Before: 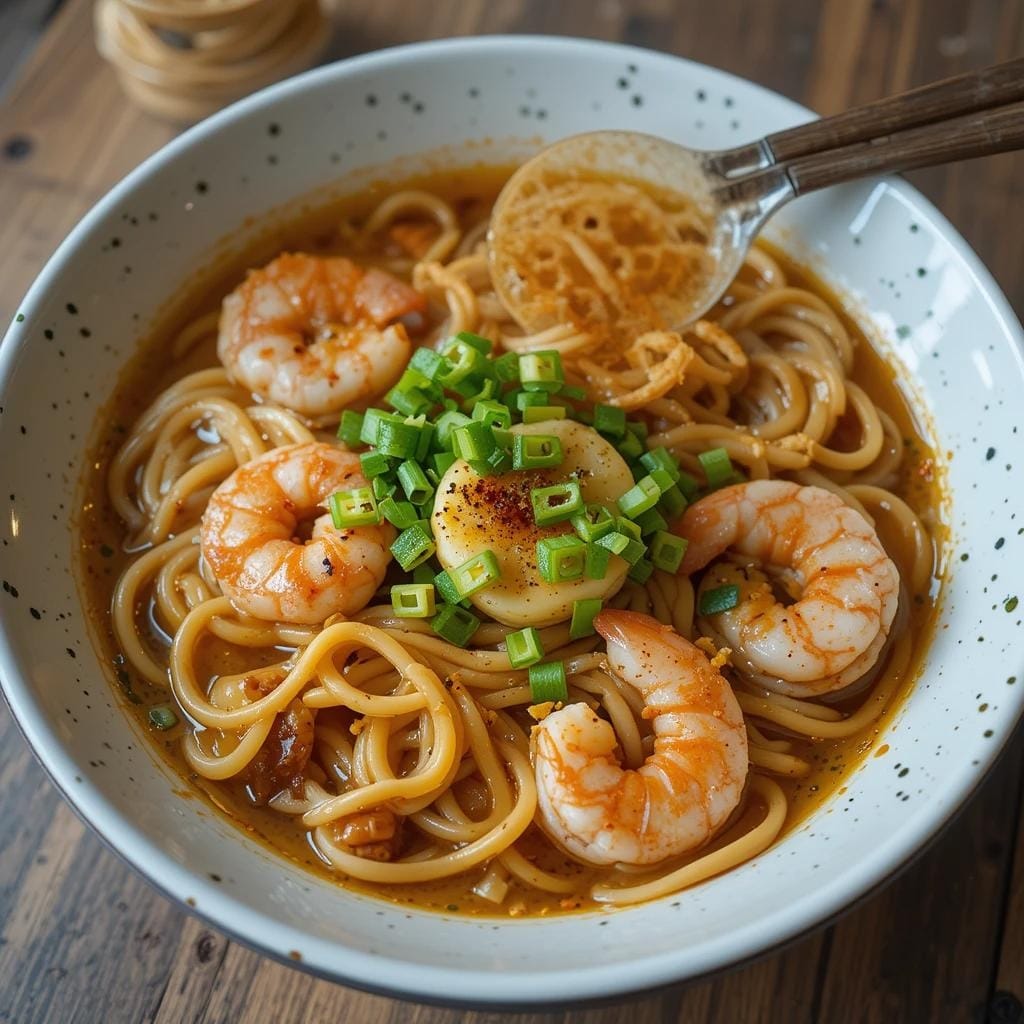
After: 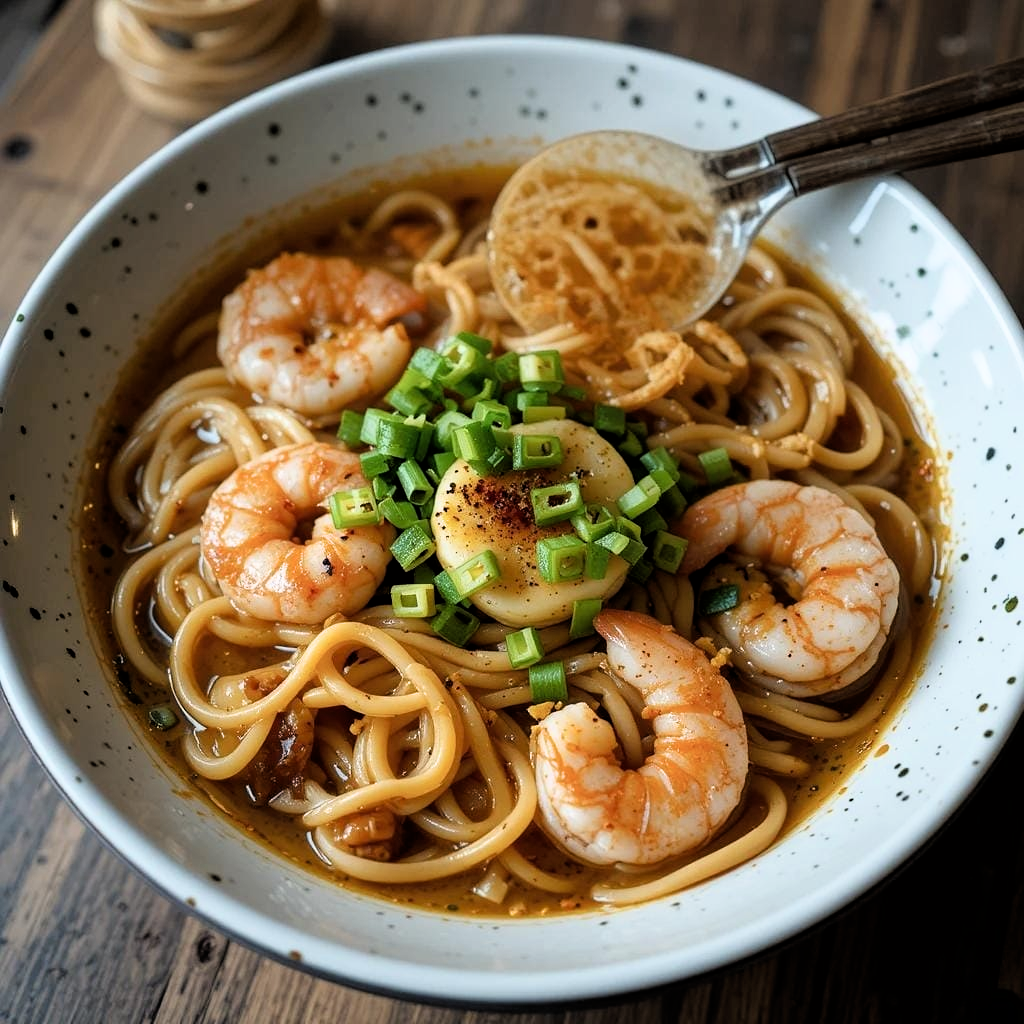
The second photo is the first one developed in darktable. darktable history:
filmic rgb: black relative exposure -3.67 EV, white relative exposure 2.44 EV, hardness 3.29, contrast in shadows safe
